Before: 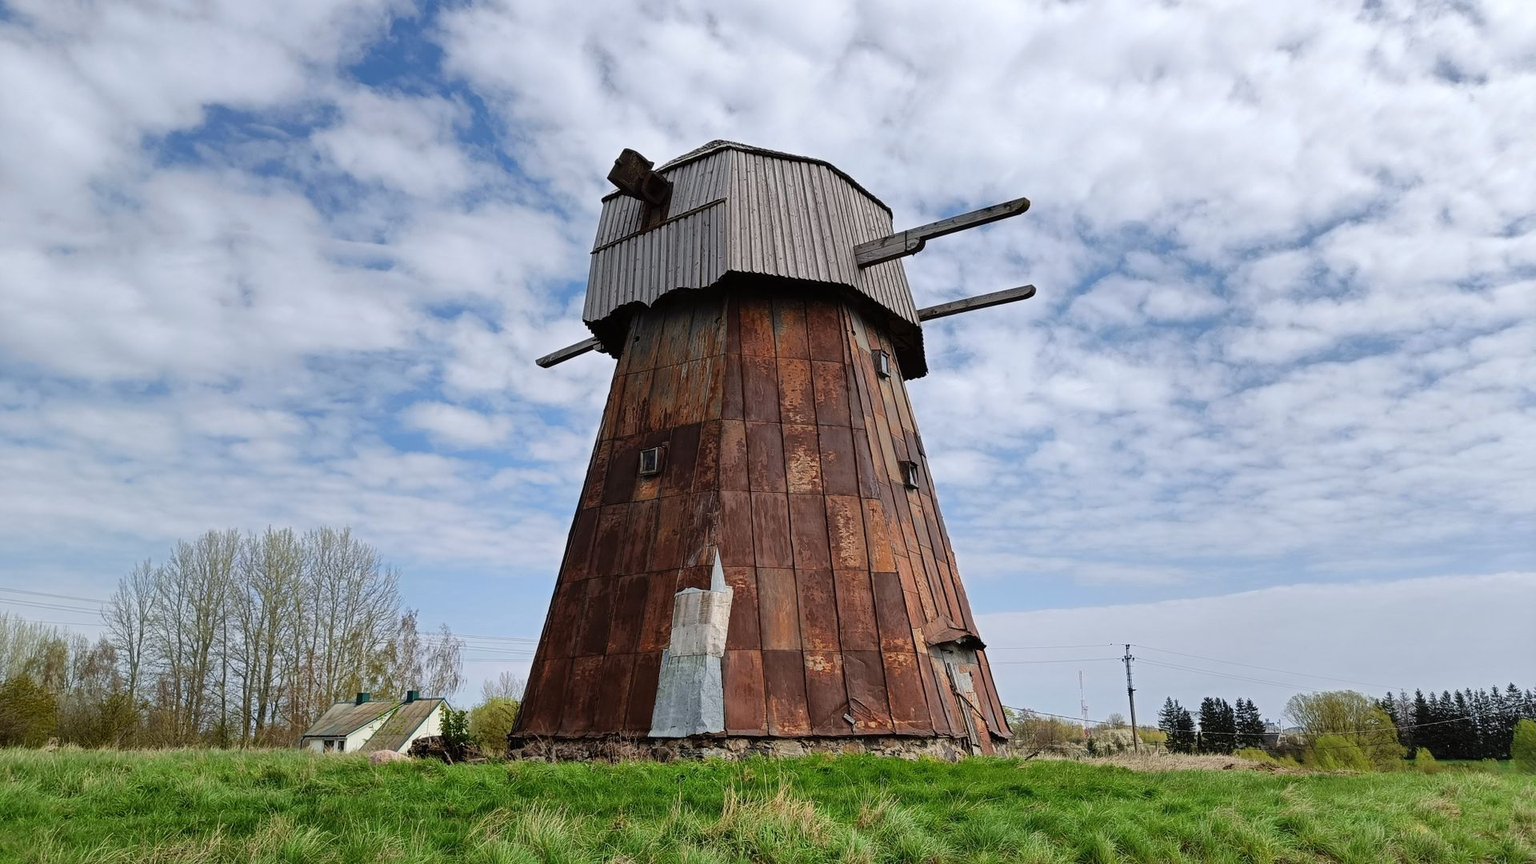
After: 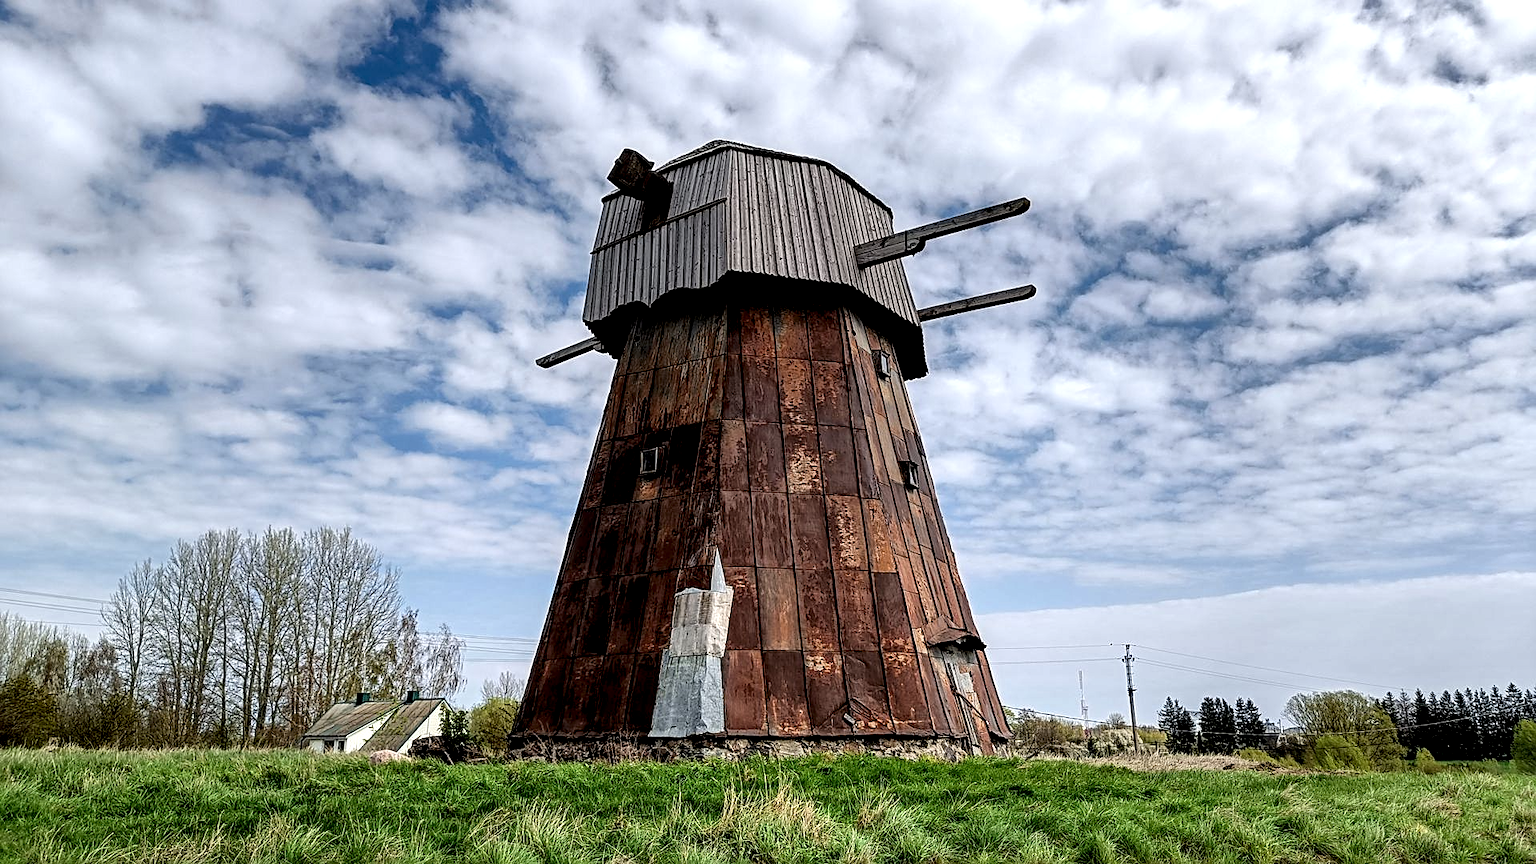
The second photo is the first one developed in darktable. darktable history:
local contrast: highlights 81%, shadows 57%, detail 174%, midtone range 0.598
sharpen: on, module defaults
